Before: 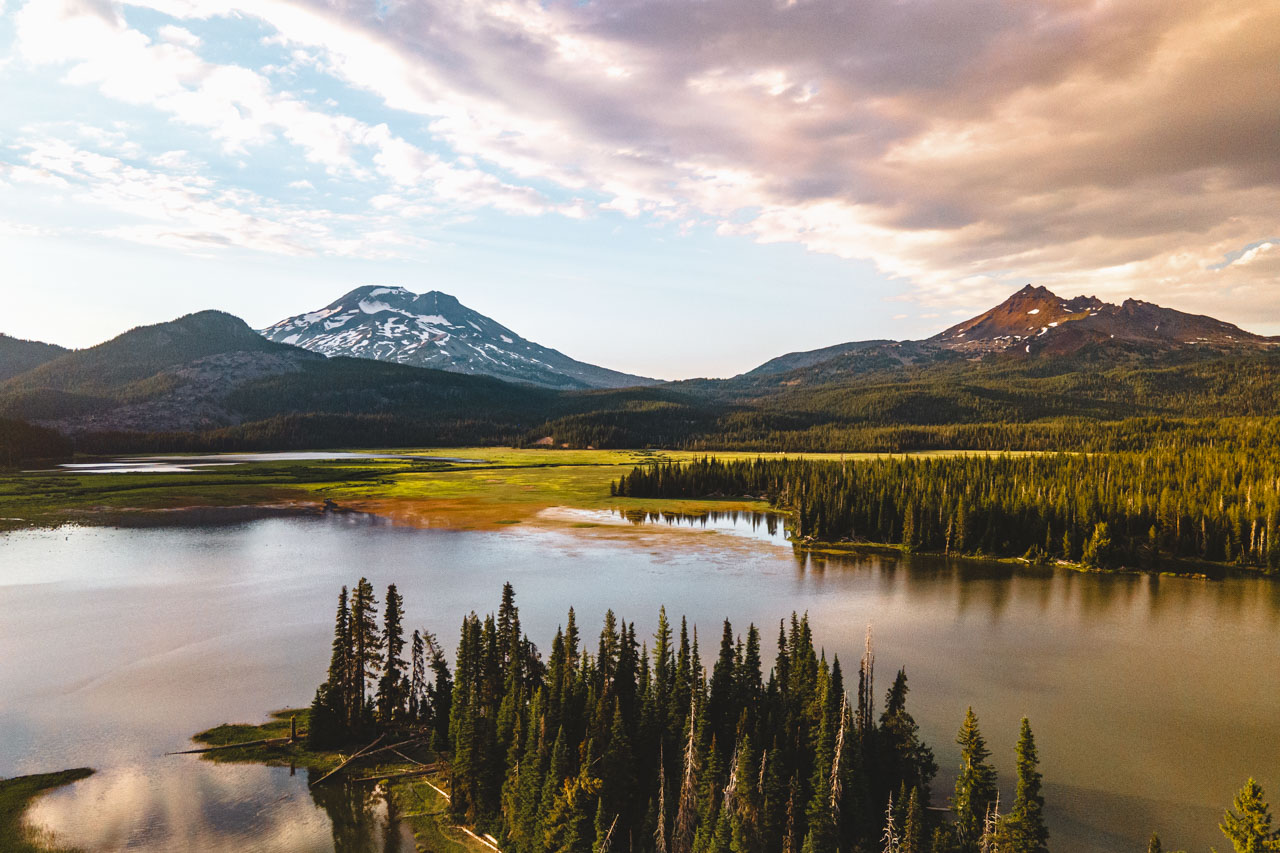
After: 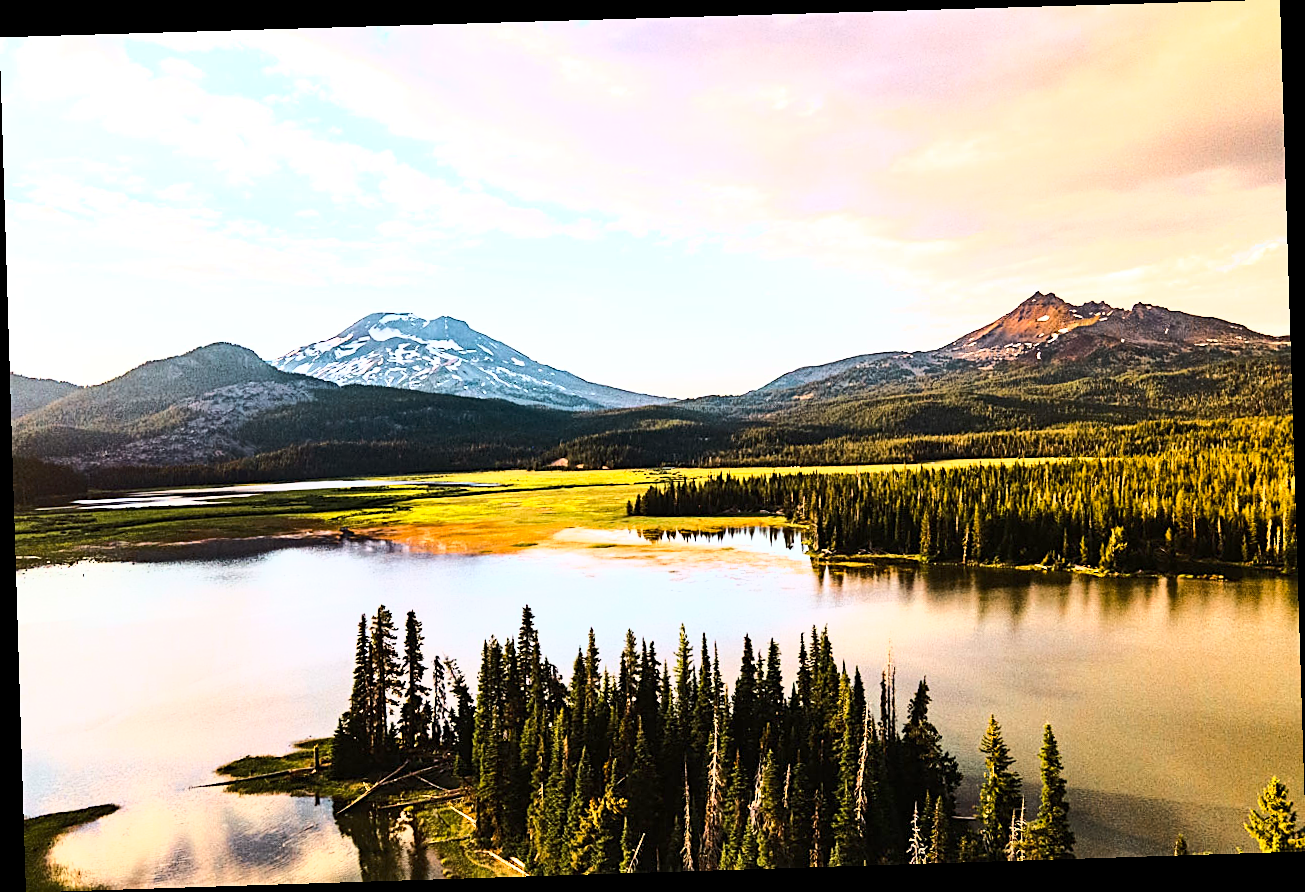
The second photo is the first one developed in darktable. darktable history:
tone equalizer: -8 EV -1.08 EV, -7 EV -1.01 EV, -6 EV -0.867 EV, -5 EV -0.578 EV, -3 EV 0.578 EV, -2 EV 0.867 EV, -1 EV 1.01 EV, +0 EV 1.08 EV, edges refinement/feathering 500, mask exposure compensation -1.57 EV, preserve details no
rotate and perspective: rotation -1.77°, lens shift (horizontal) 0.004, automatic cropping off
sharpen: on, module defaults
base curve: curves: ch0 [(0, 0) (0.025, 0.046) (0.112, 0.277) (0.467, 0.74) (0.814, 0.929) (1, 0.942)]
exposure: black level correction 0.007, exposure 0.093 EV, compensate highlight preservation false
